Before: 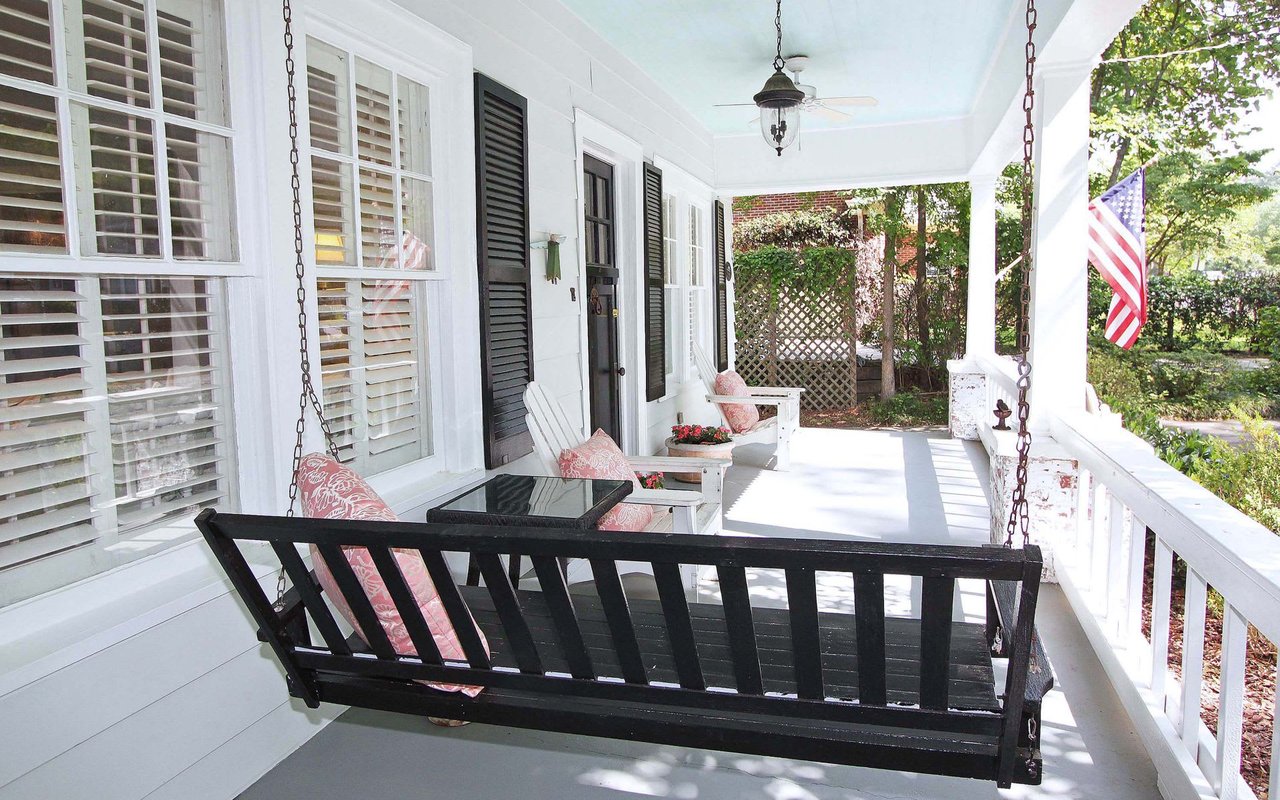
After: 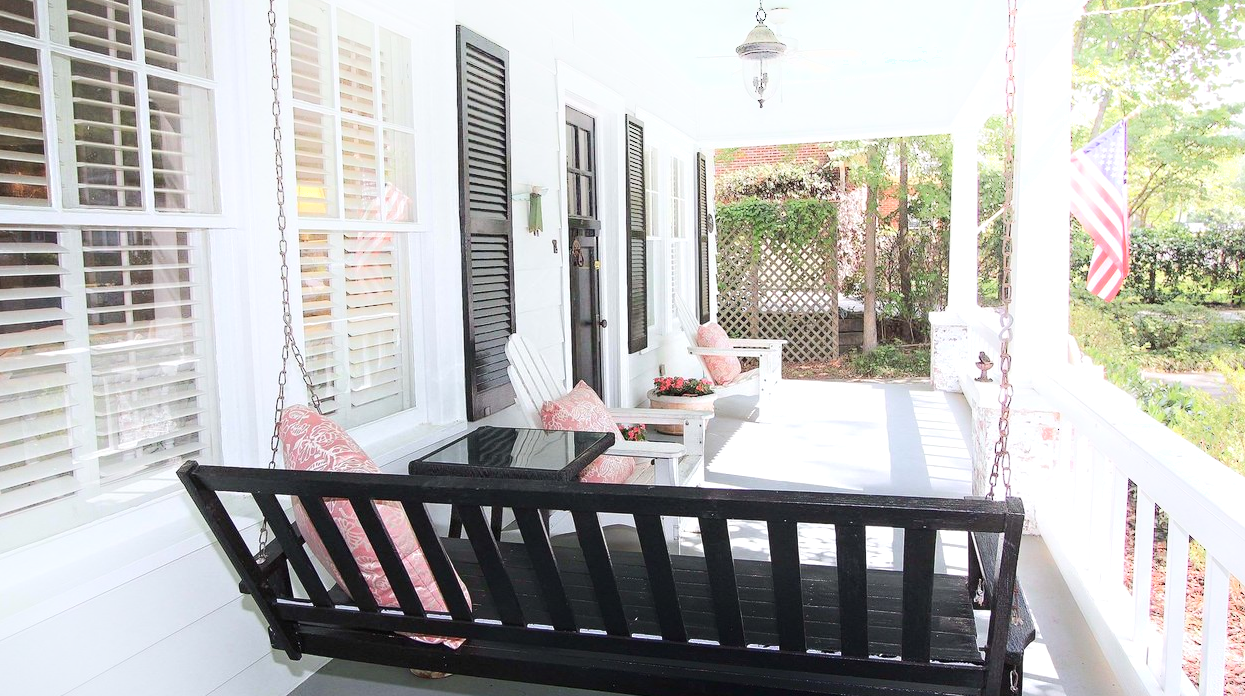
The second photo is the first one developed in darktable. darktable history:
crop: left 1.467%, top 6.122%, right 1.258%, bottom 6.787%
shadows and highlights: shadows -89.71, highlights 91.71, soften with gaussian
exposure: exposure 0.202 EV, compensate highlight preservation false
tone equalizer: edges refinement/feathering 500, mask exposure compensation -1.57 EV, preserve details guided filter
